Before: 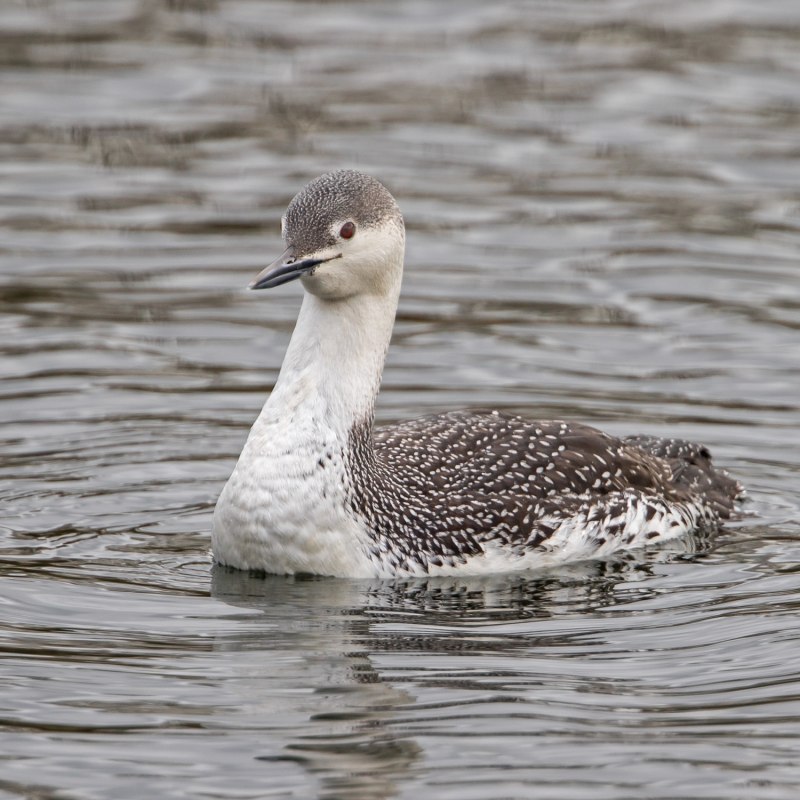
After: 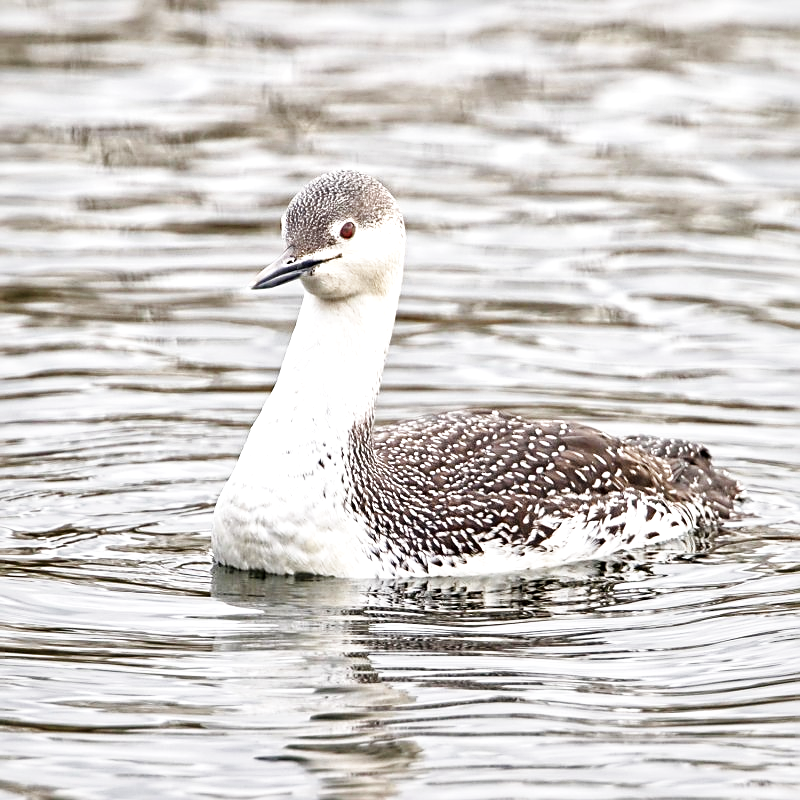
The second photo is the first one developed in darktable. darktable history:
sharpen: on, module defaults
local contrast: mode bilateral grid, contrast 20, coarseness 50, detail 158%, midtone range 0.2
base curve: curves: ch0 [(0, 0) (0.018, 0.026) (0.143, 0.37) (0.33, 0.731) (0.458, 0.853) (0.735, 0.965) (0.905, 0.986) (1, 1)], preserve colors none
shadows and highlights: shadows -8.84, white point adjustment 1.68, highlights 11.88
